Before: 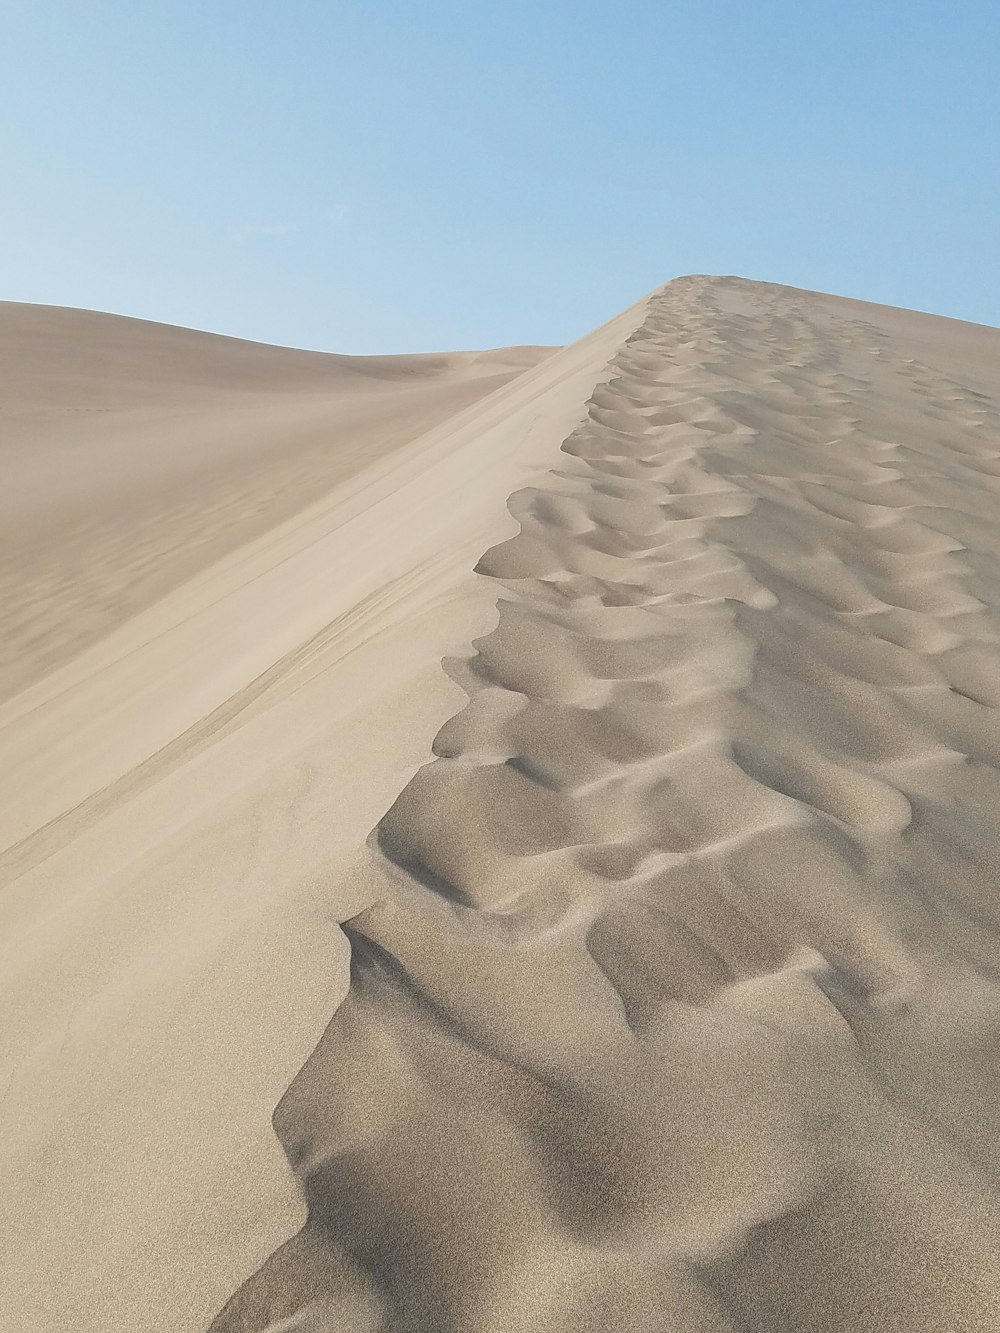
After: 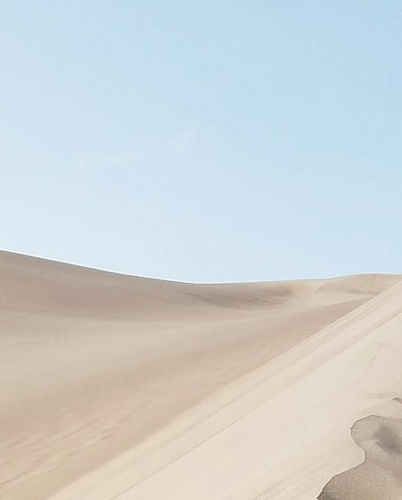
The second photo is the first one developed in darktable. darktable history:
local contrast: on, module defaults
tone curve: curves: ch0 [(0, 0) (0.004, 0.001) (0.133, 0.112) (0.325, 0.362) (0.832, 0.893) (1, 1)], preserve colors none
crop: left 15.61%, top 5.439%, right 44.138%, bottom 57.031%
